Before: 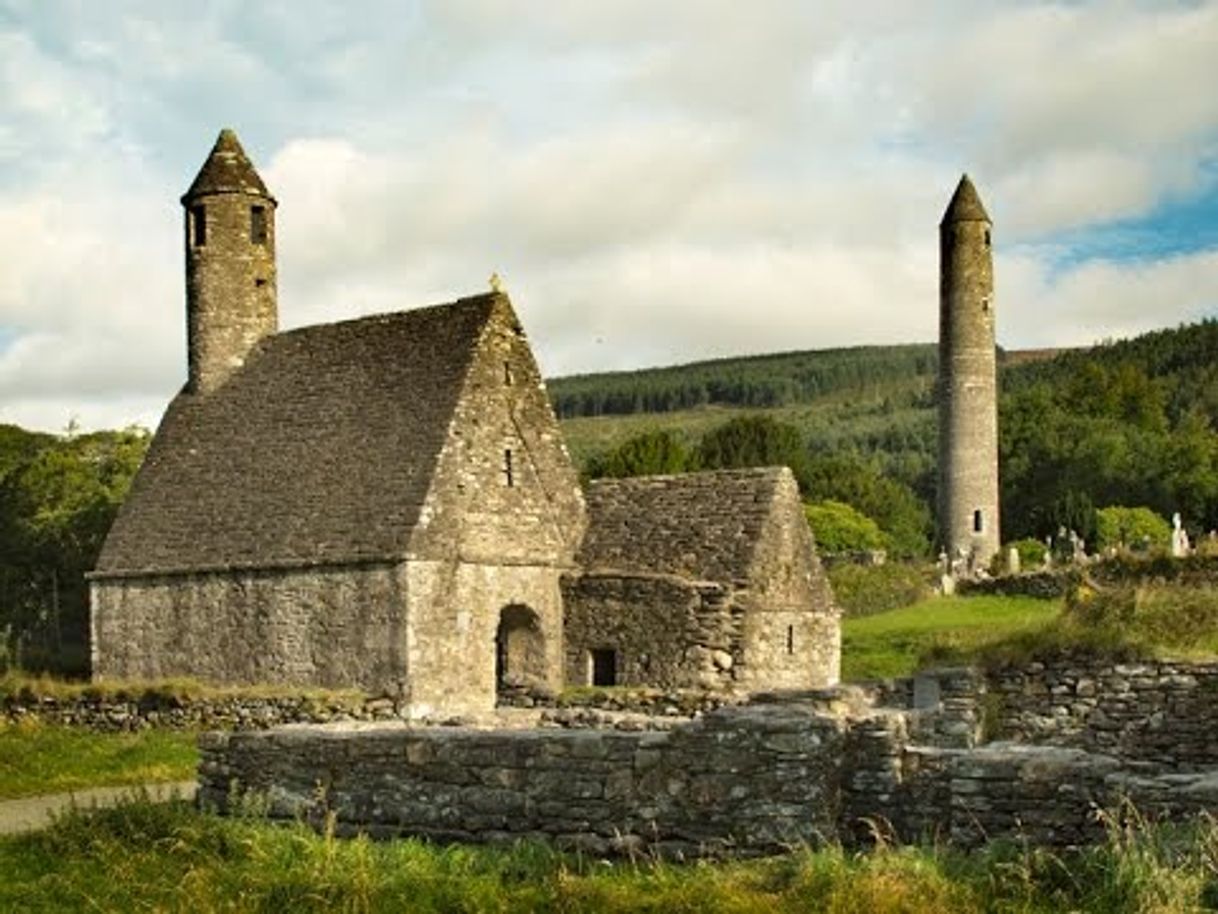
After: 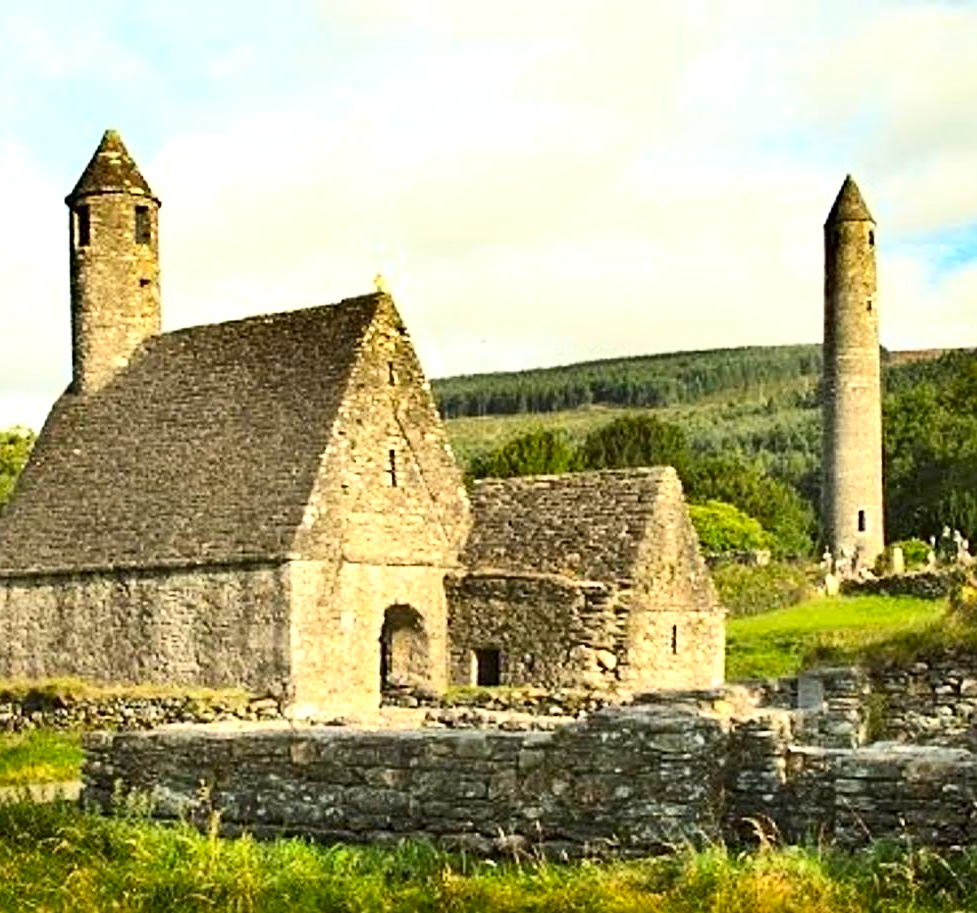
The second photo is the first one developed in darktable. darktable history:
contrast brightness saturation: contrast 0.234, brightness 0.114, saturation 0.294
sharpen: on, module defaults
exposure: exposure 0.561 EV, compensate highlight preservation false
crop and rotate: left 9.565%, right 10.209%
